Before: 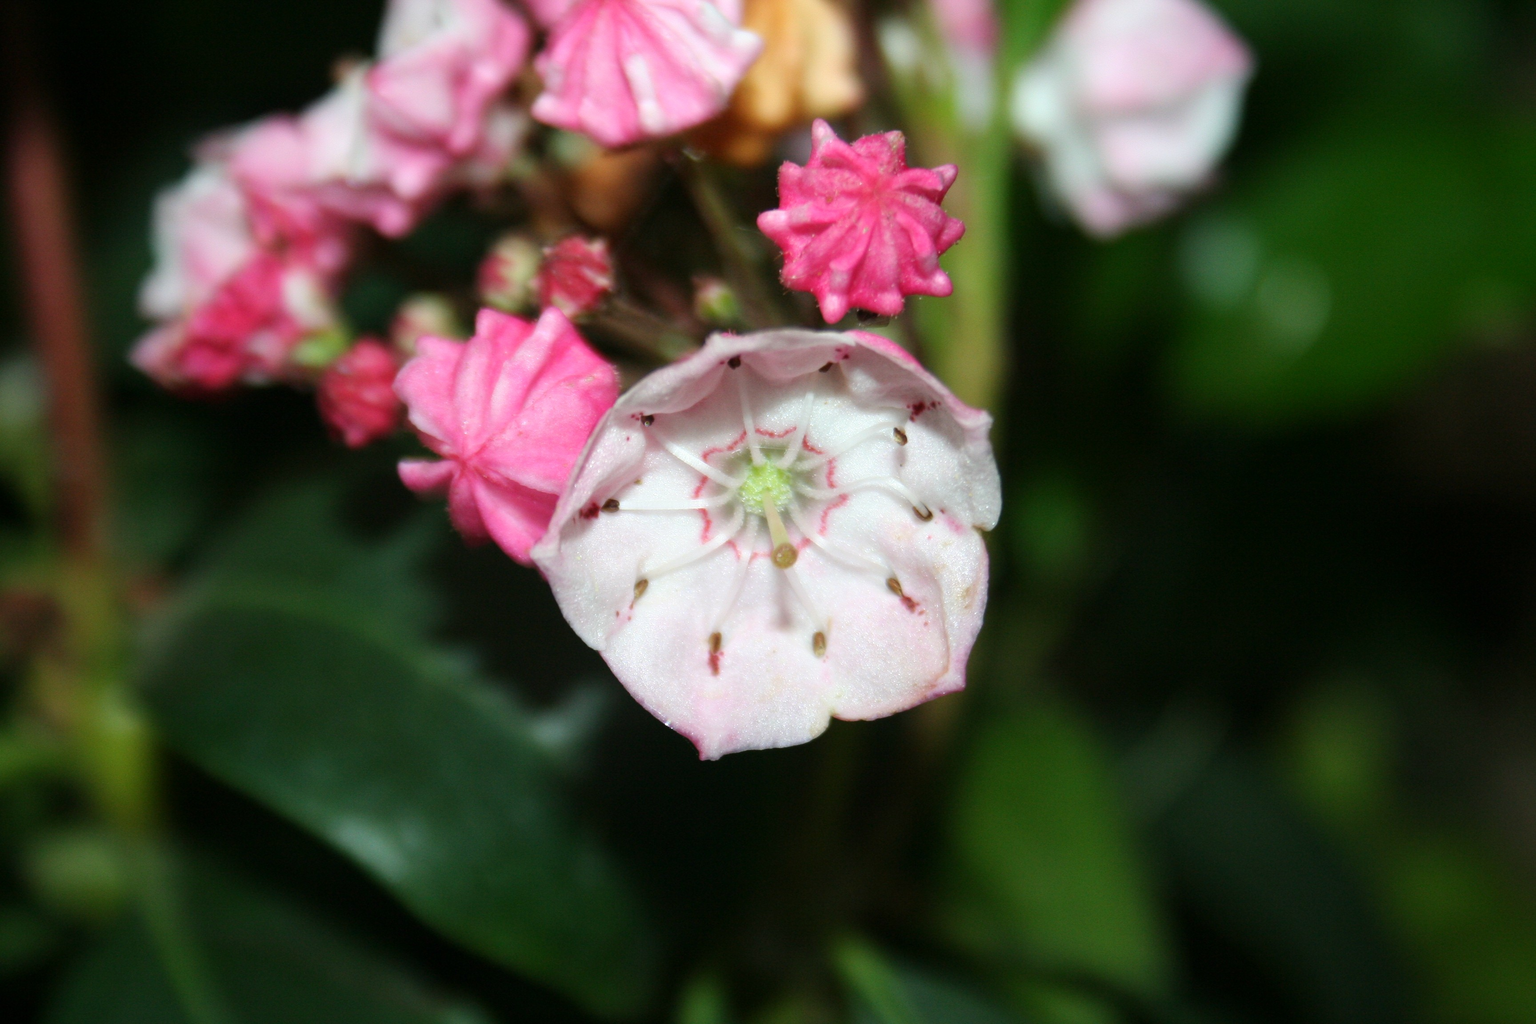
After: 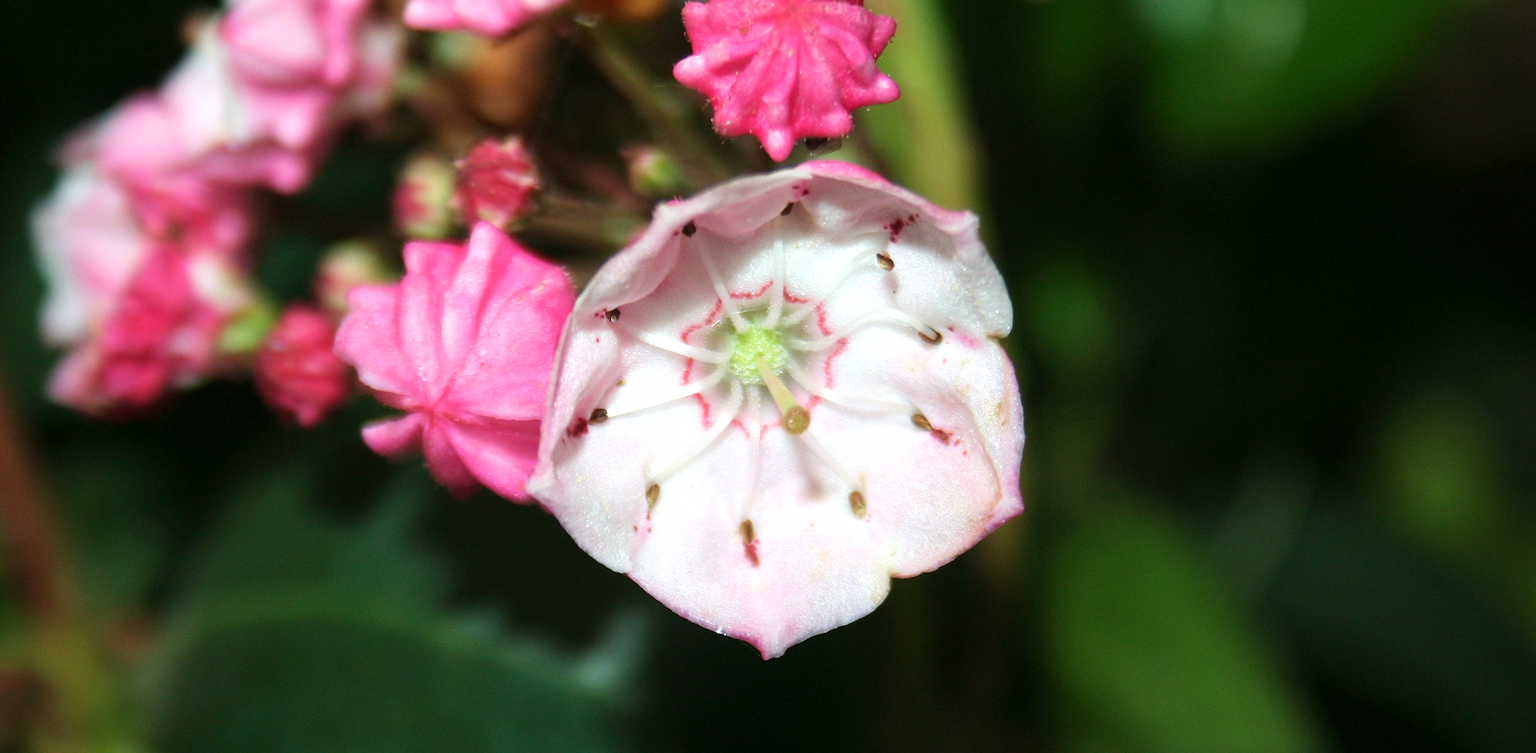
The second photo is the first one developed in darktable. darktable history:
rotate and perspective: rotation -14.8°, crop left 0.1, crop right 0.903, crop top 0.25, crop bottom 0.748
velvia: on, module defaults
exposure: exposure 0.258 EV, compensate highlight preservation false
sharpen: on, module defaults
